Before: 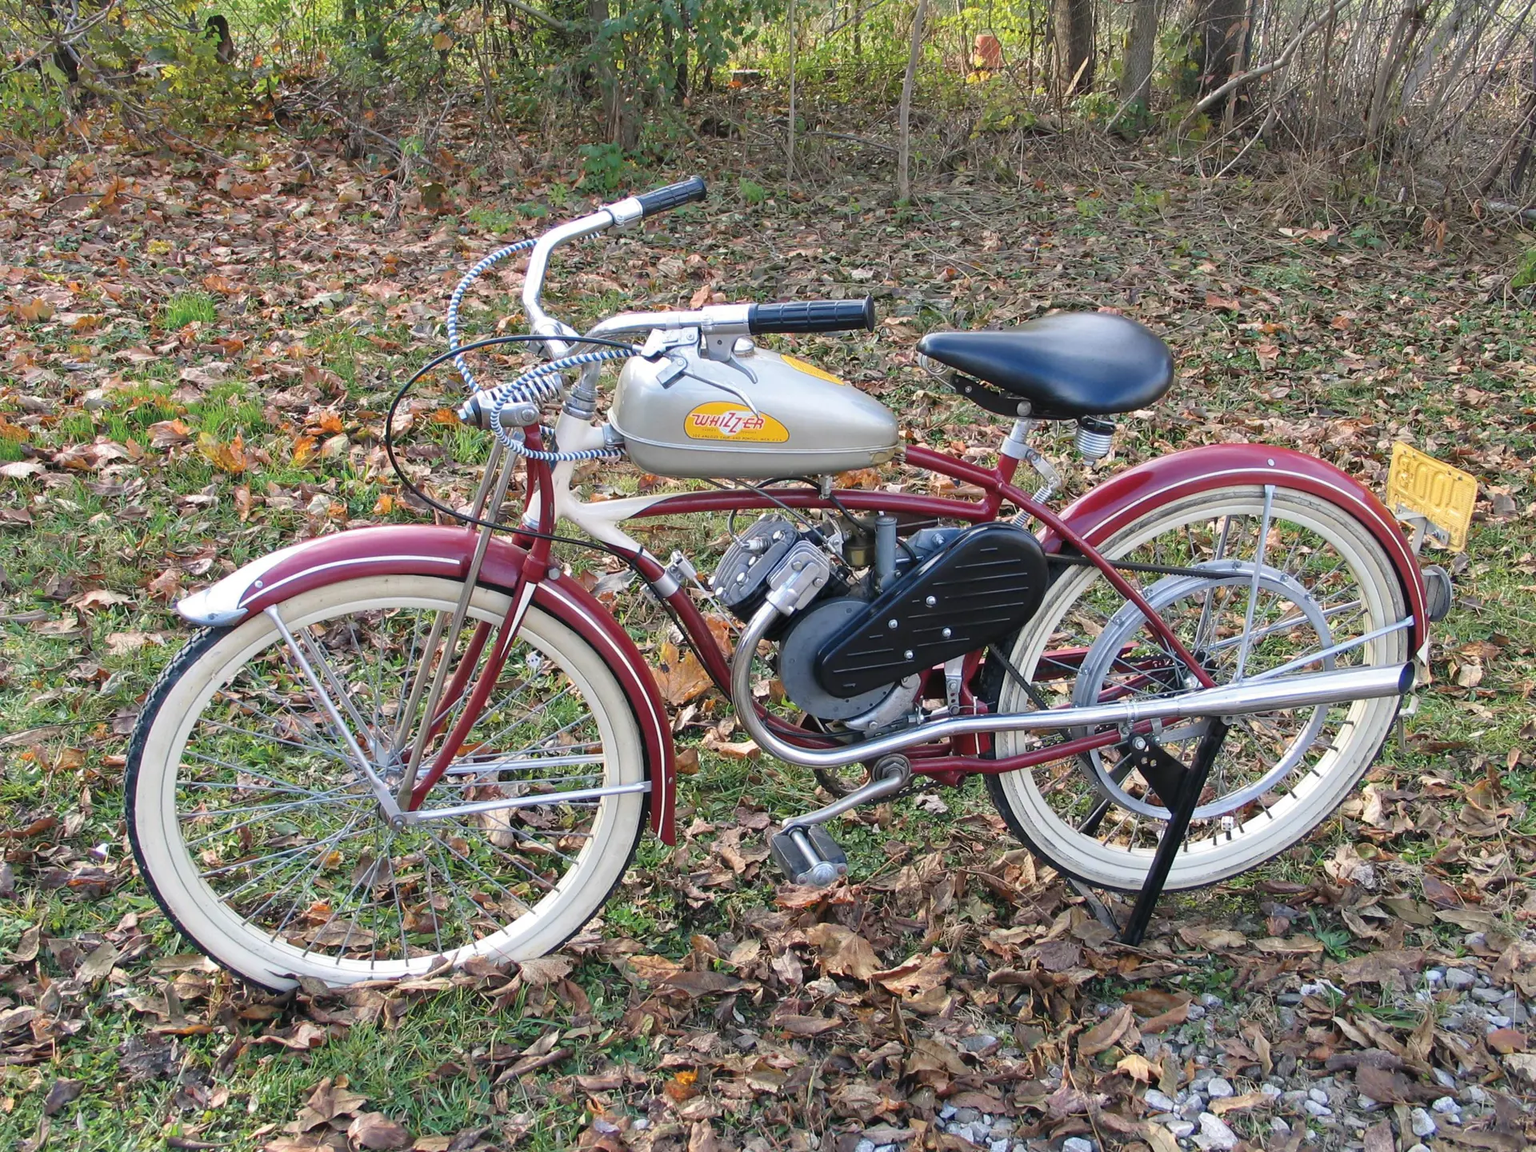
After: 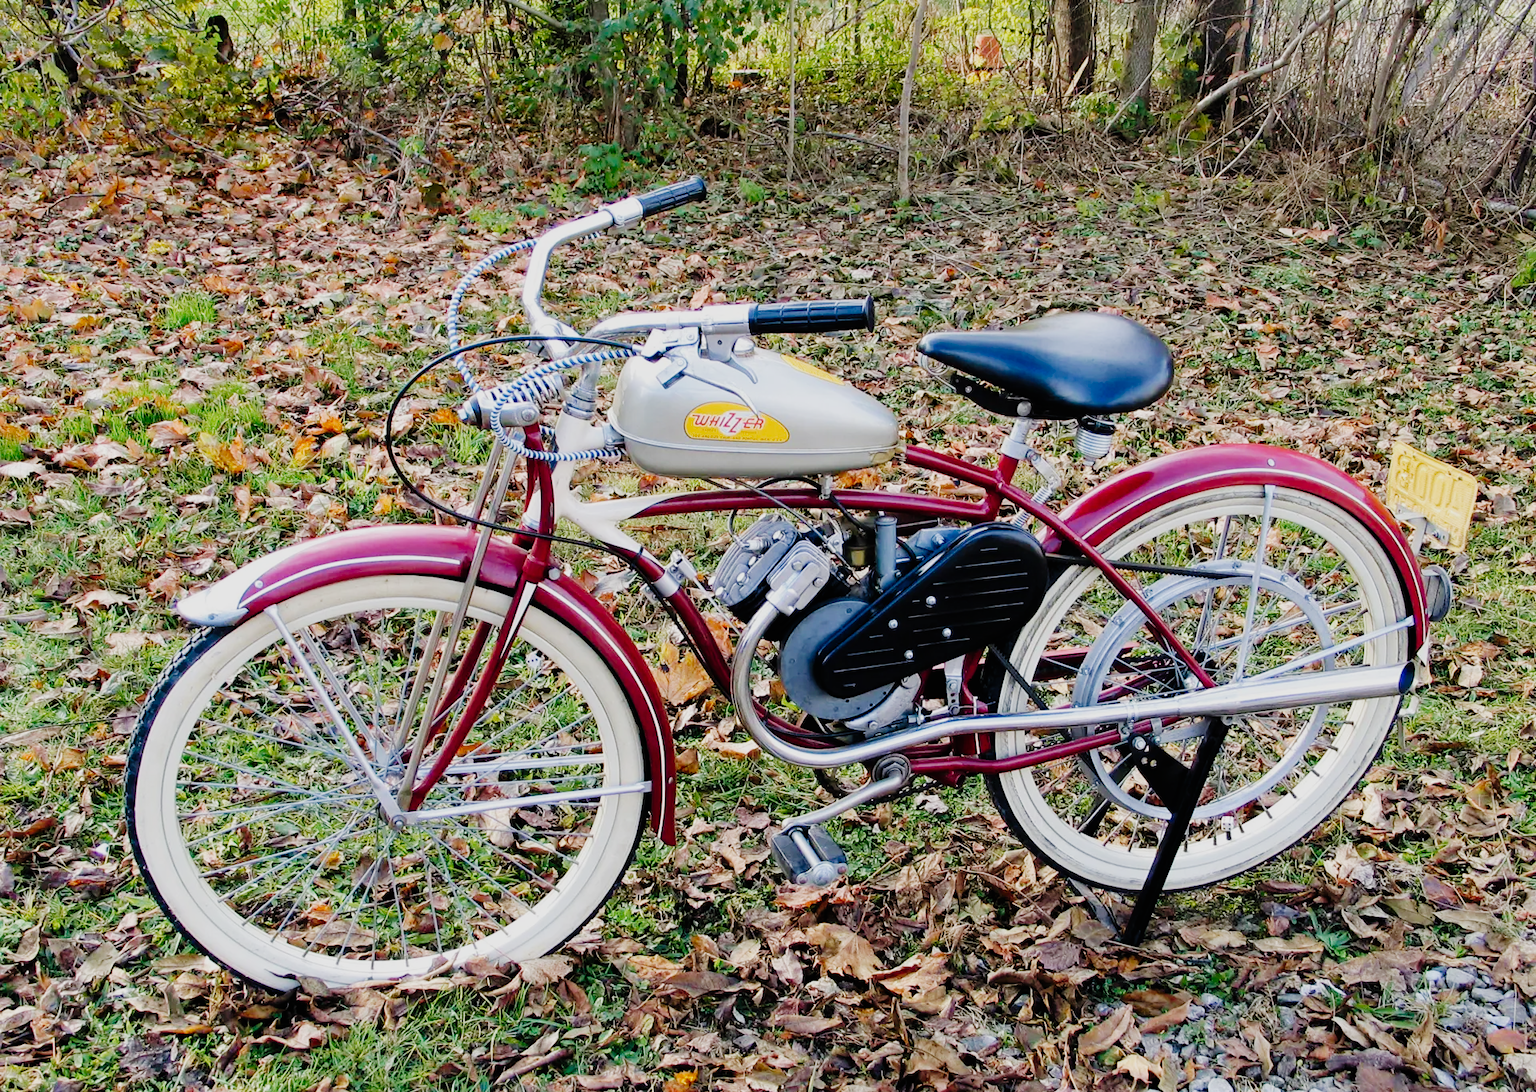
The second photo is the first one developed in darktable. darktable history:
filmic rgb: black relative exposure -7.26 EV, white relative exposure 5.07 EV, hardness 3.19, preserve chrominance no, color science v5 (2021)
velvia: strength 14.83%
crop and rotate: top 0.002%, bottom 5.158%
tone curve: curves: ch0 [(0, 0) (0.003, 0.003) (0.011, 0.005) (0.025, 0.008) (0.044, 0.012) (0.069, 0.02) (0.1, 0.031) (0.136, 0.047) (0.177, 0.088) (0.224, 0.141) (0.277, 0.222) (0.335, 0.32) (0.399, 0.422) (0.468, 0.523) (0.543, 0.623) (0.623, 0.716) (0.709, 0.796) (0.801, 0.878) (0.898, 0.957) (1, 1)], preserve colors none
